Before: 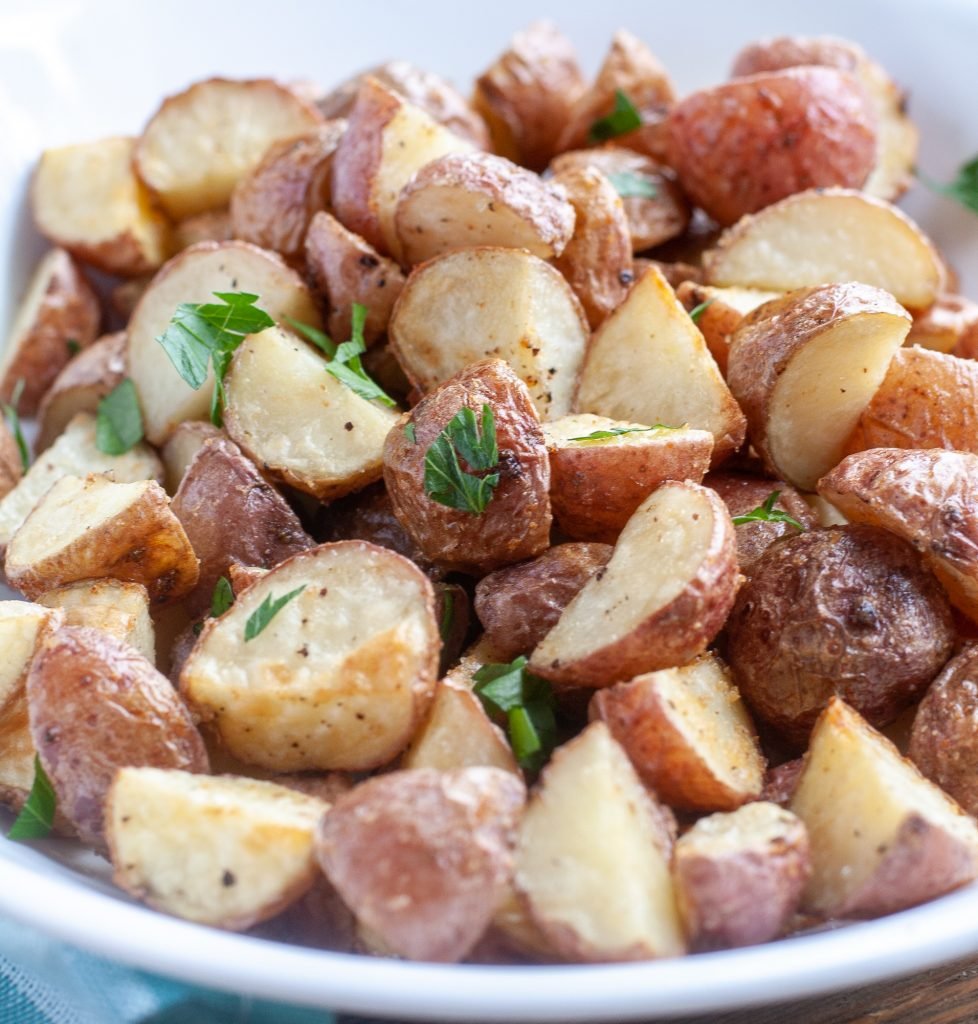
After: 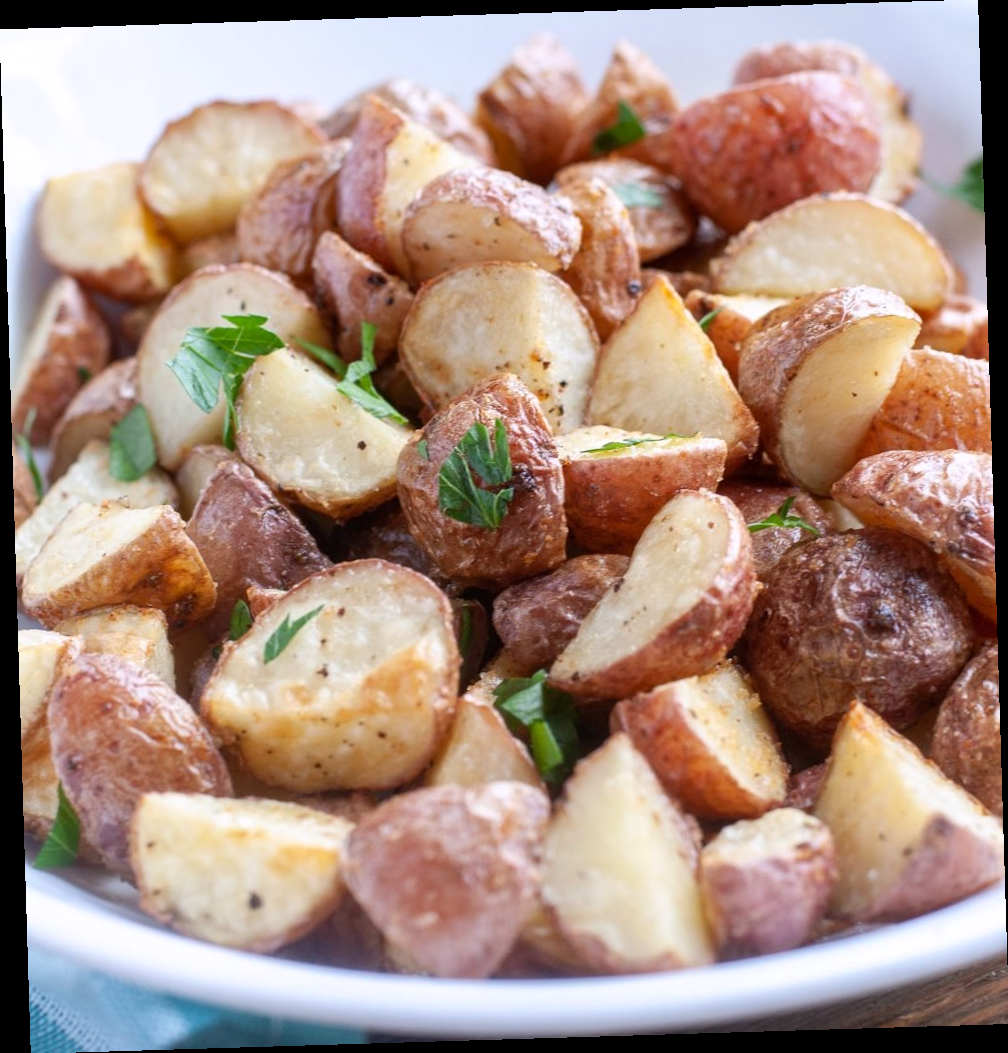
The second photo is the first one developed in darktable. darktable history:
white balance: red 1.009, blue 1.027
rotate and perspective: rotation -1.75°, automatic cropping off
